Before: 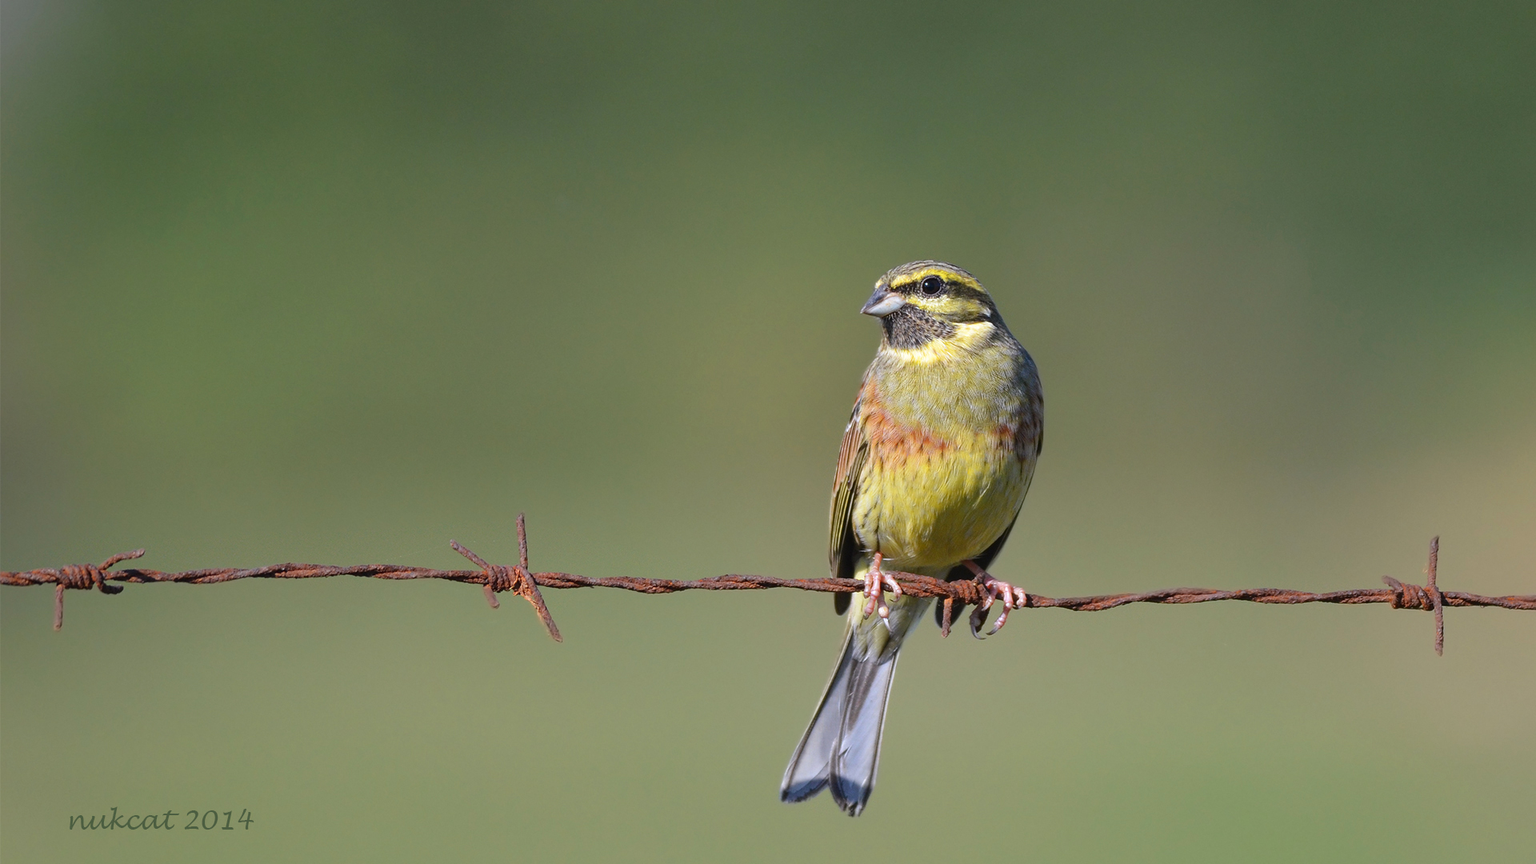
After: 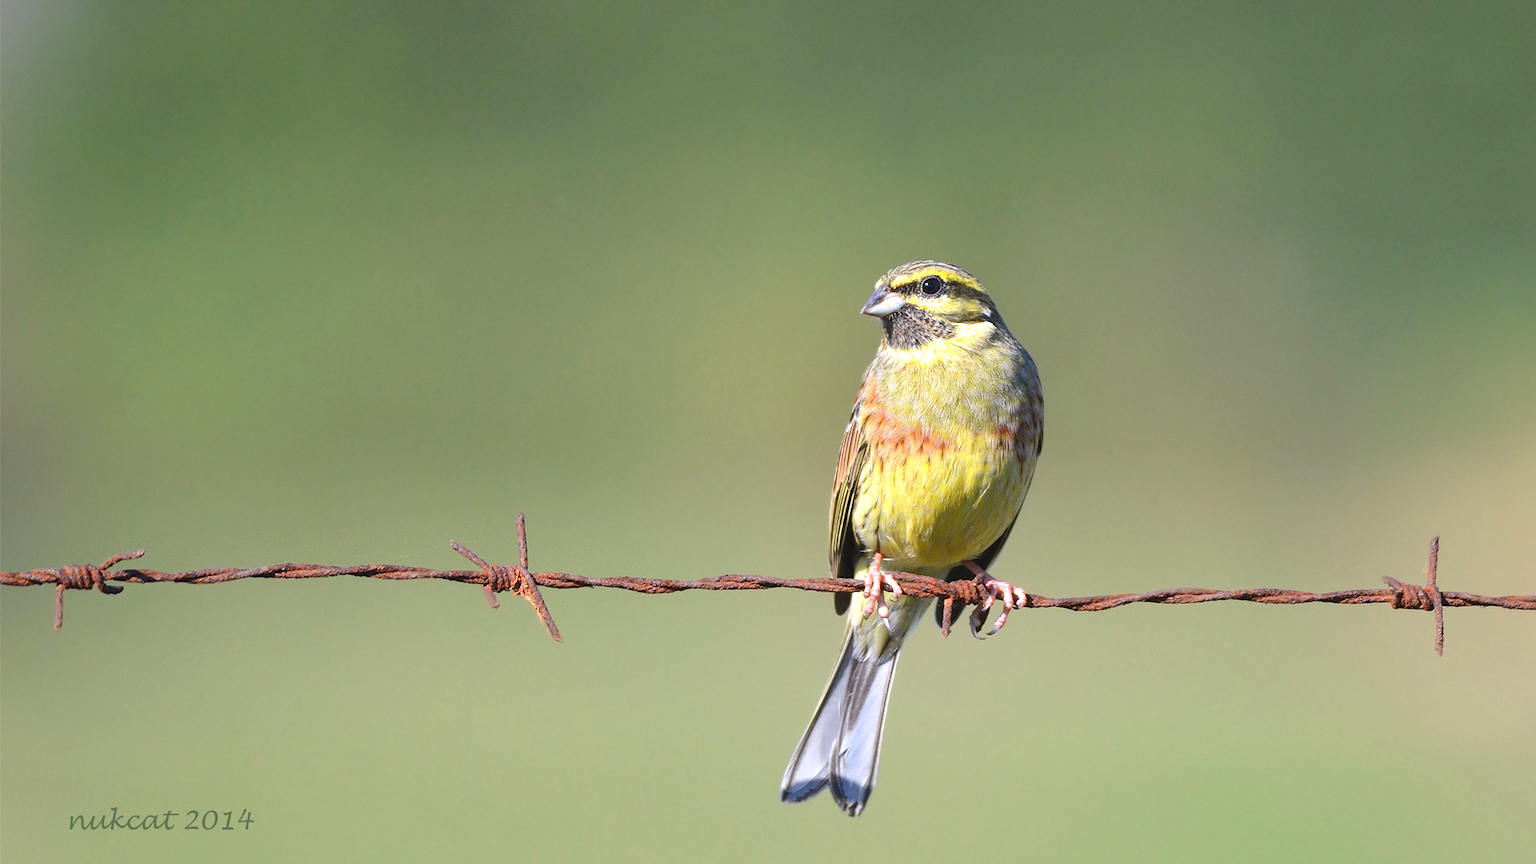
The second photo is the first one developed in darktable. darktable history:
contrast equalizer: octaves 7, y [[0.5 ×6], [0.5 ×6], [0.5, 0.5, 0.501, 0.545, 0.707, 0.863], [0 ×6], [0 ×6]]
exposure: black level correction 0, exposure 0.698 EV, compensate highlight preservation false
